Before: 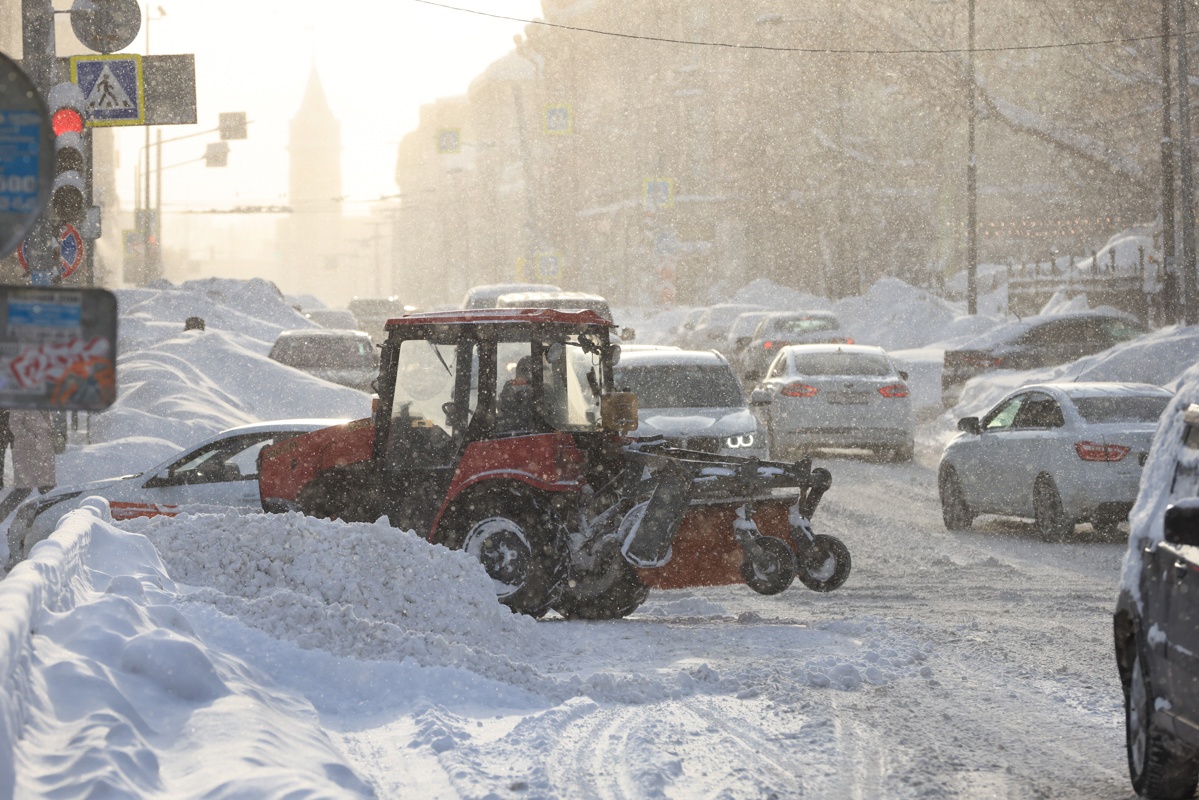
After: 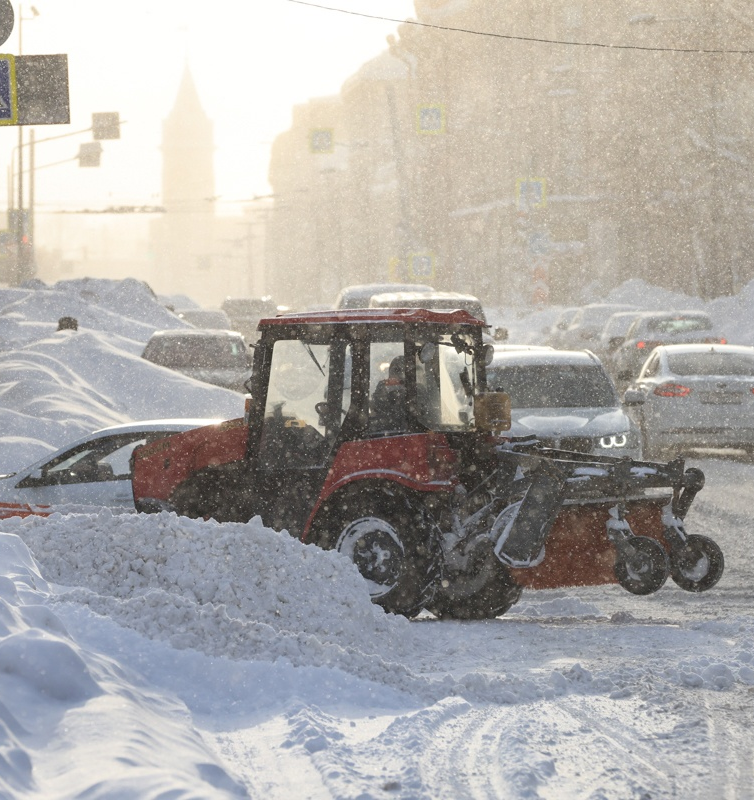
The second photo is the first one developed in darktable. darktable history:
crop: left 10.675%, right 26.395%
